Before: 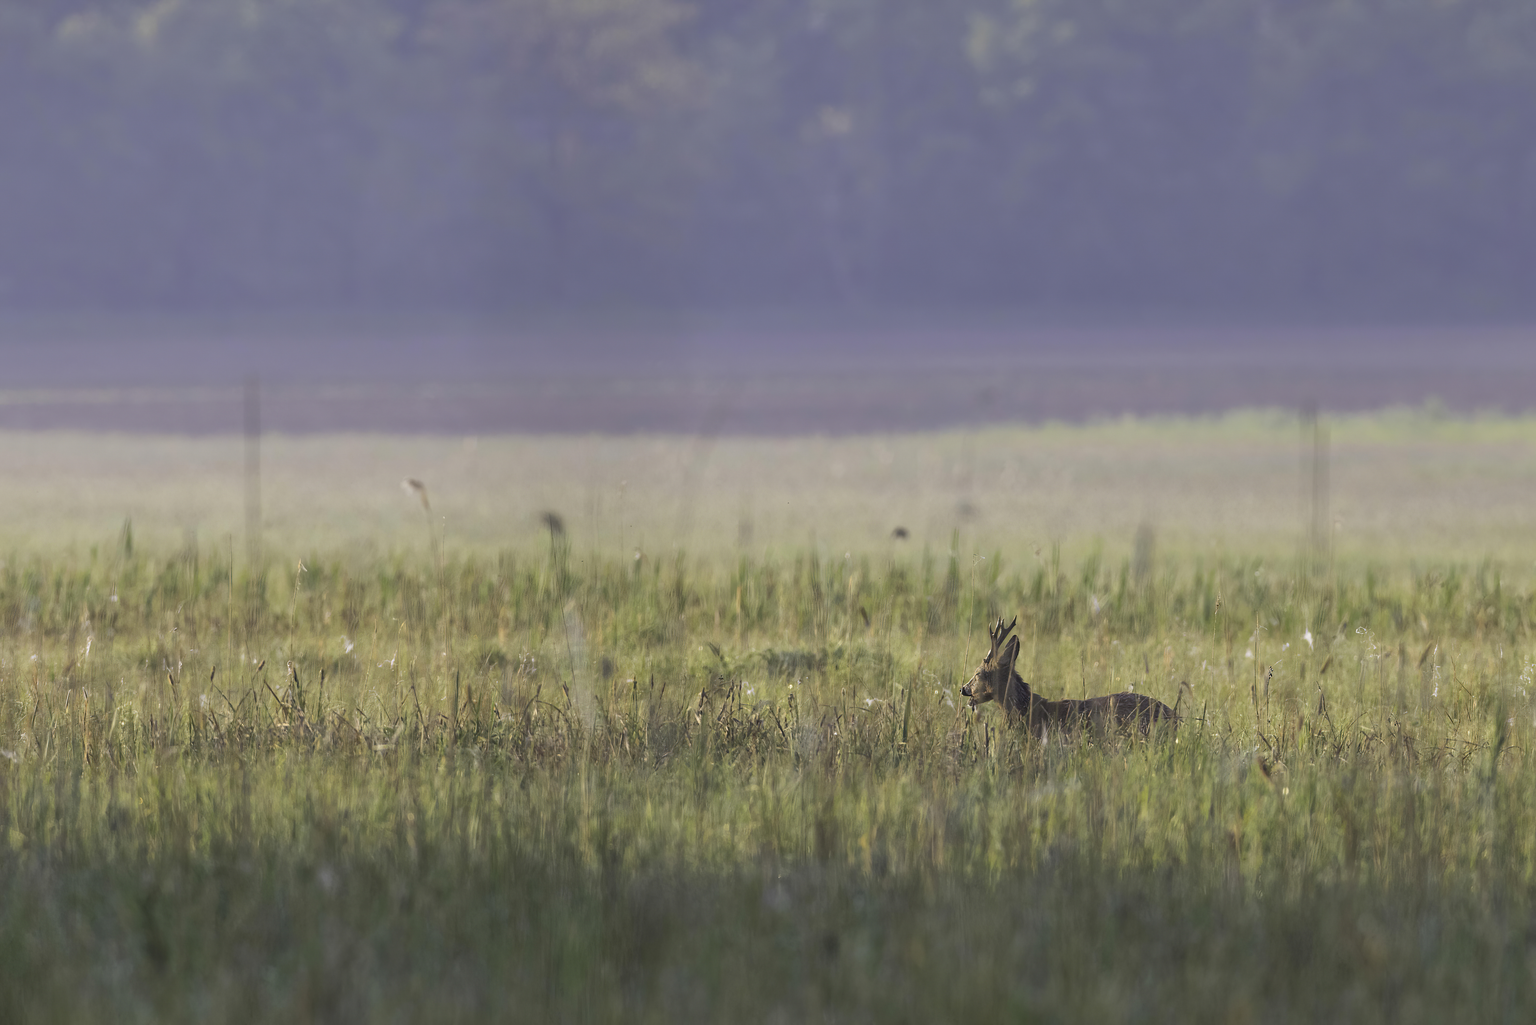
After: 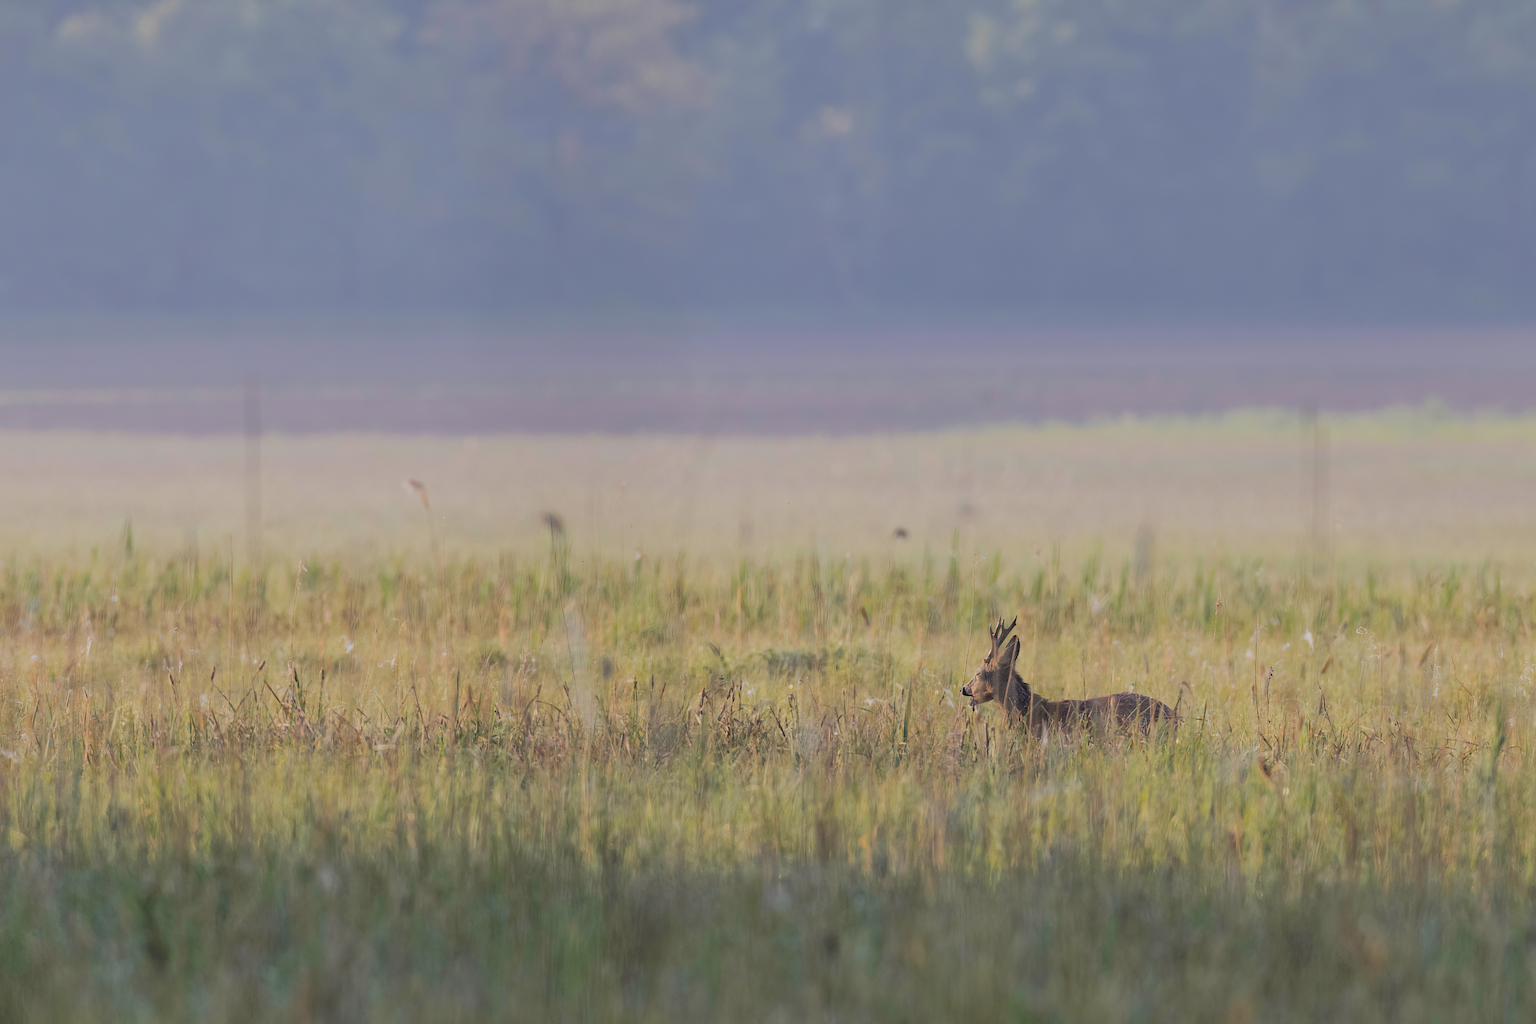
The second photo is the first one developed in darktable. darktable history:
filmic rgb: black relative exposure -6.98 EV, white relative exposure 5.63 EV, hardness 2.86
